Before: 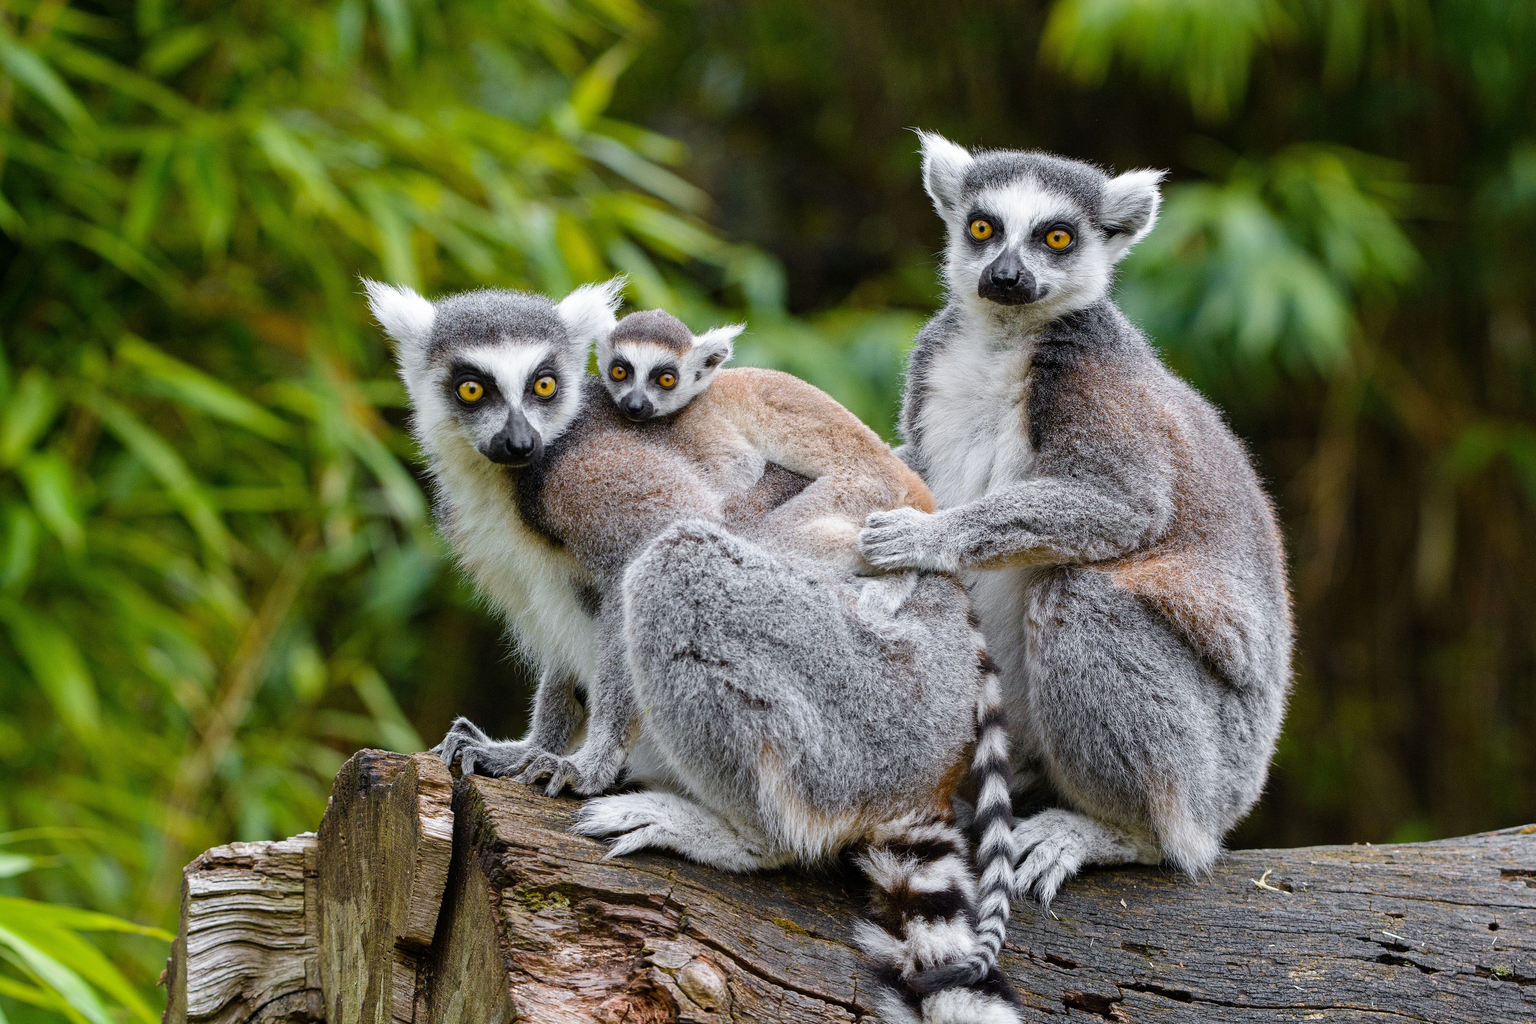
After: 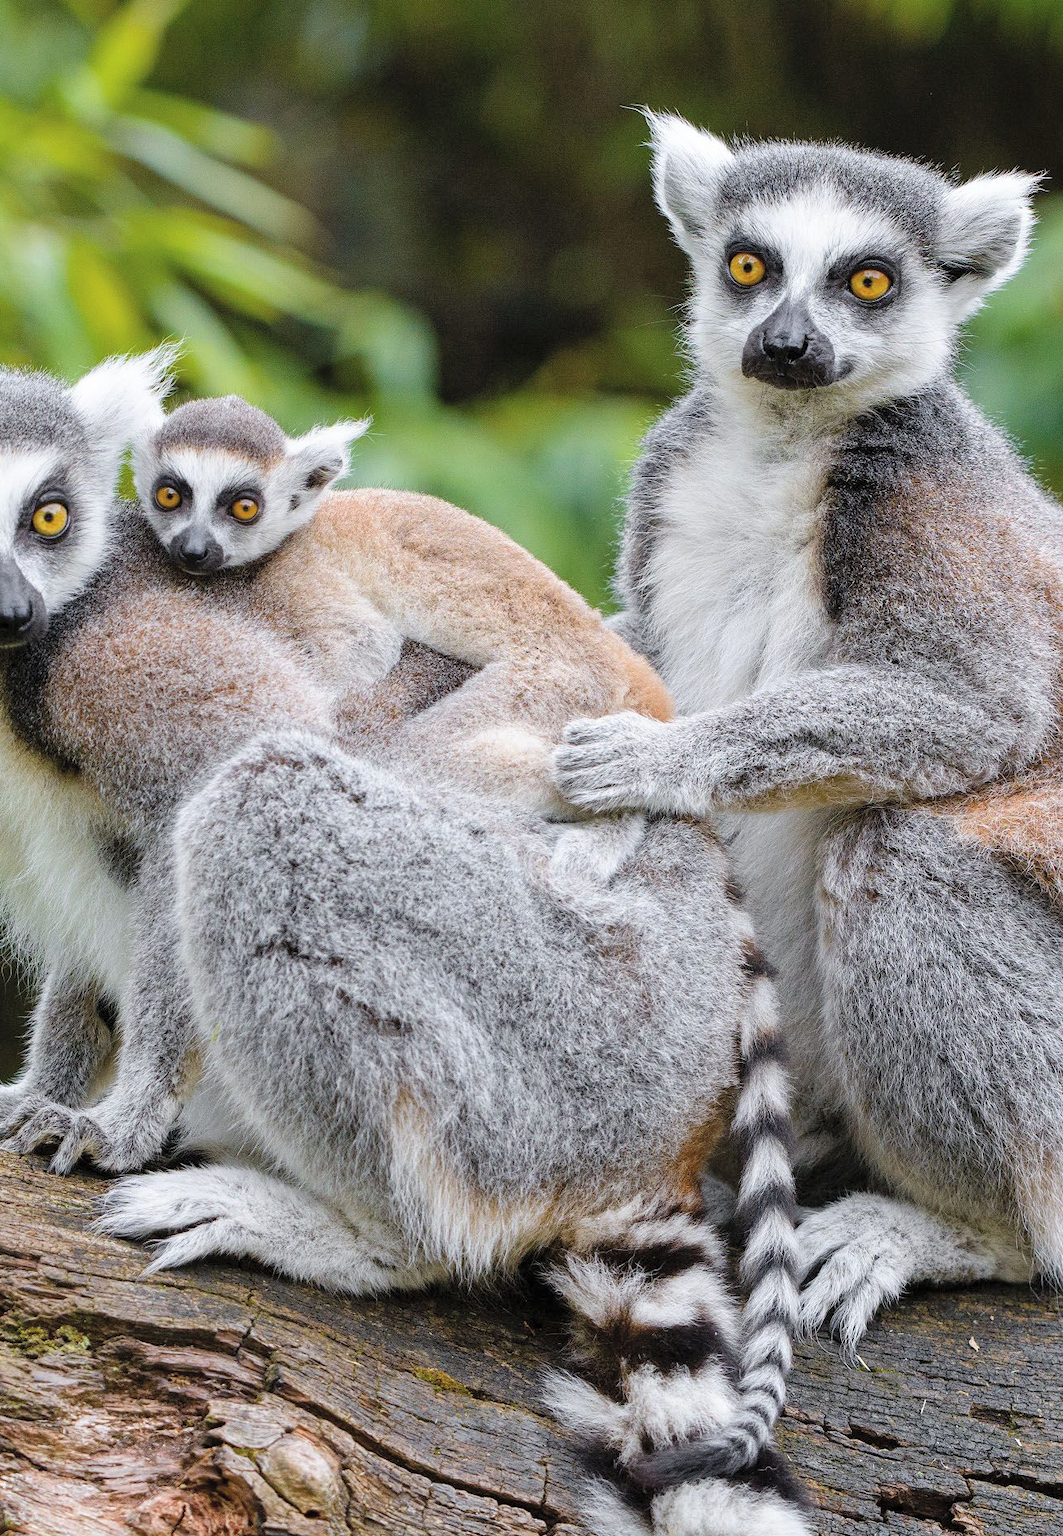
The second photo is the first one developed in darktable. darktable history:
contrast brightness saturation: brightness 0.15
crop: left 33.452%, top 6.025%, right 23.155%
